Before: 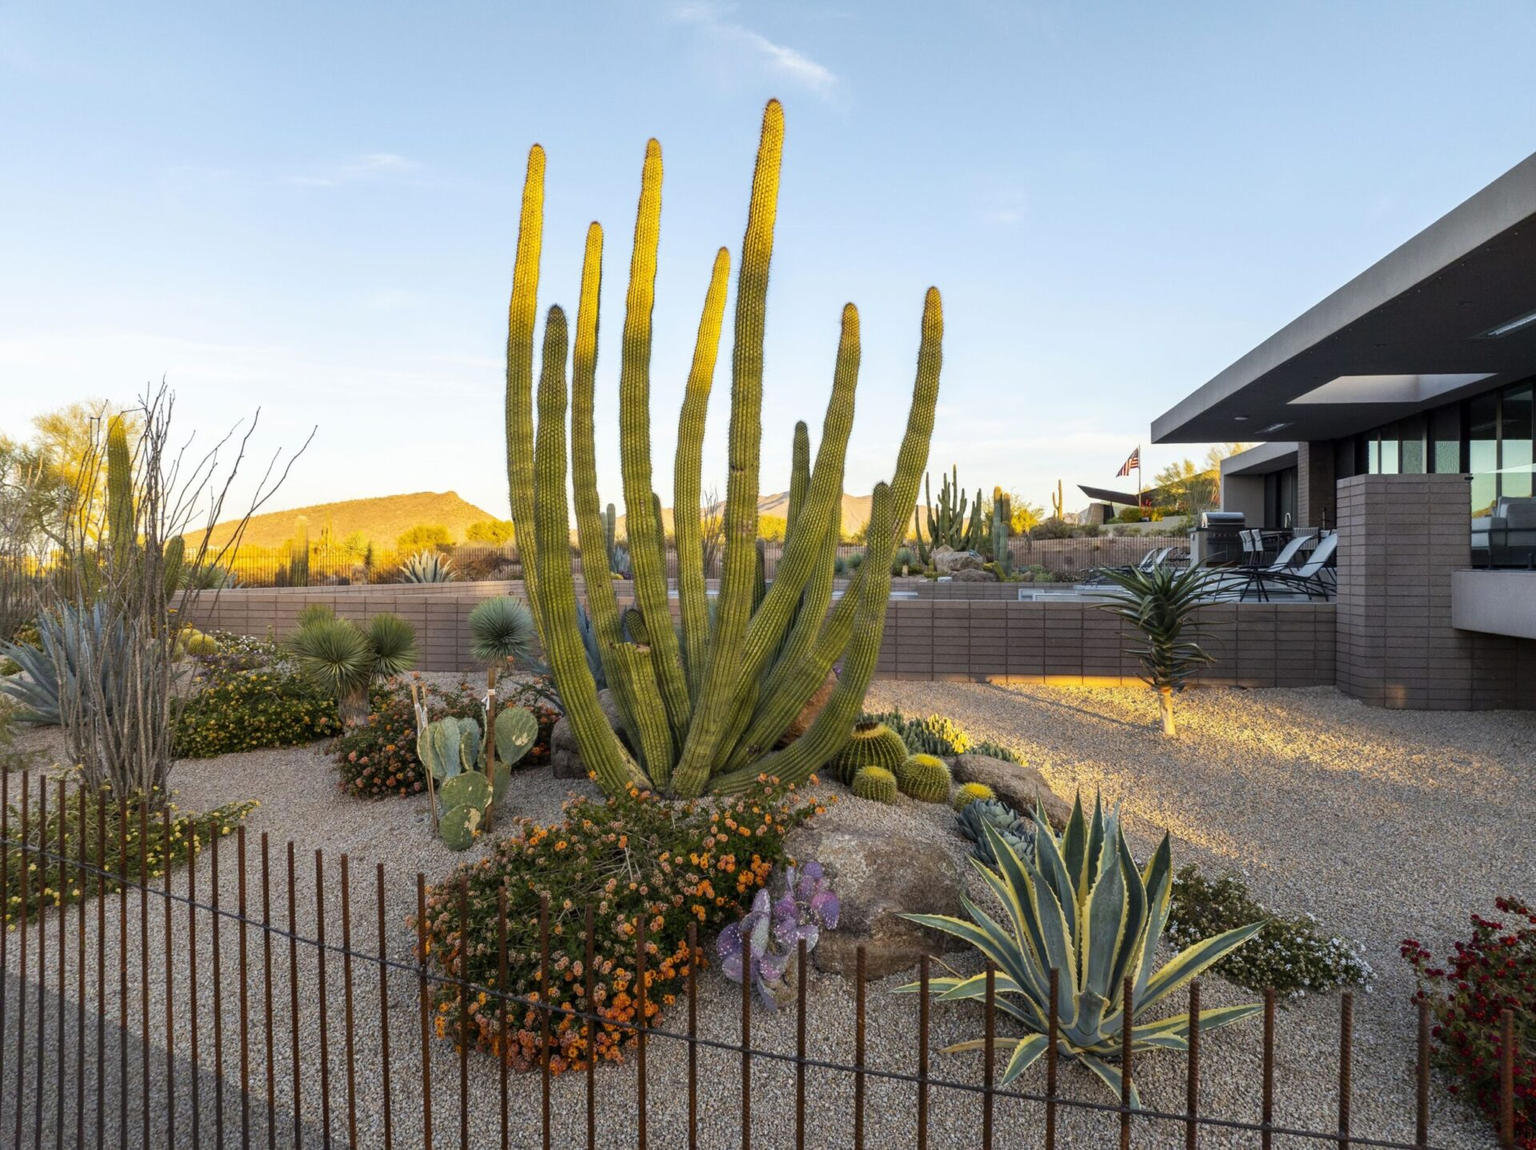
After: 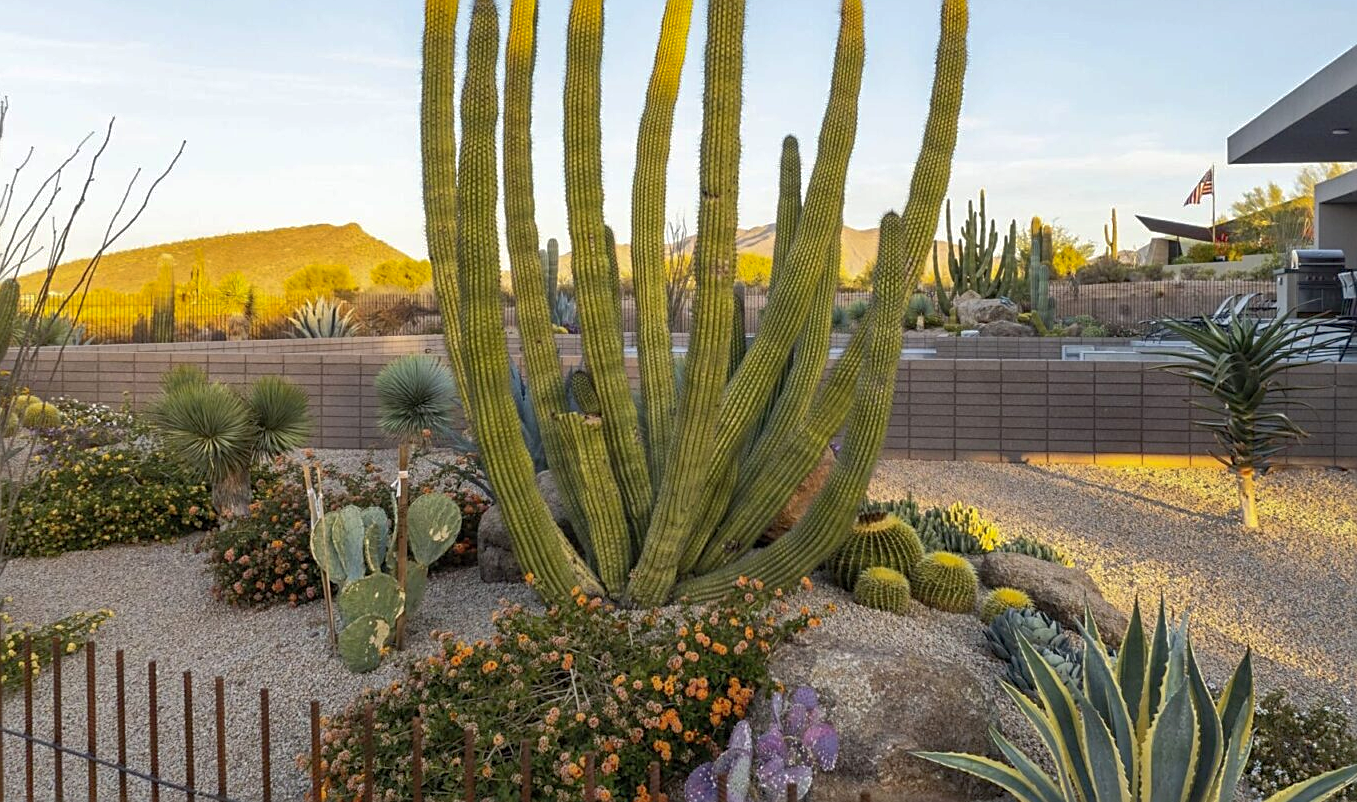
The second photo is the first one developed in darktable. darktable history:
crop: left 11.008%, top 27.213%, right 18.277%, bottom 16.973%
shadows and highlights: on, module defaults
sharpen: on, module defaults
